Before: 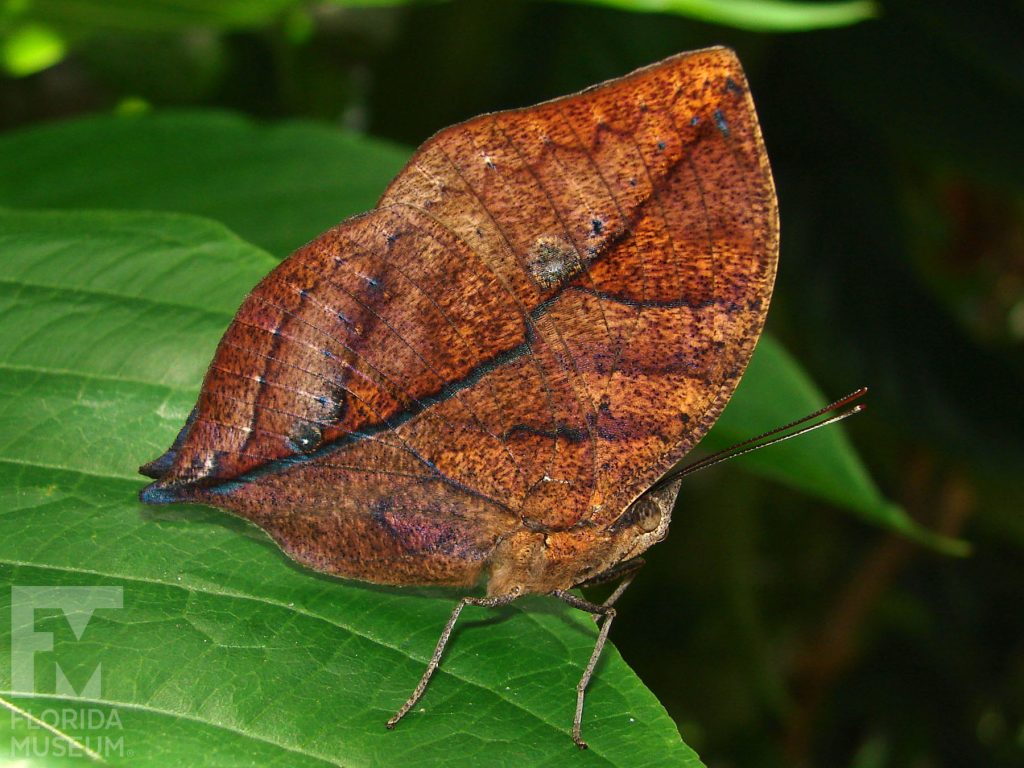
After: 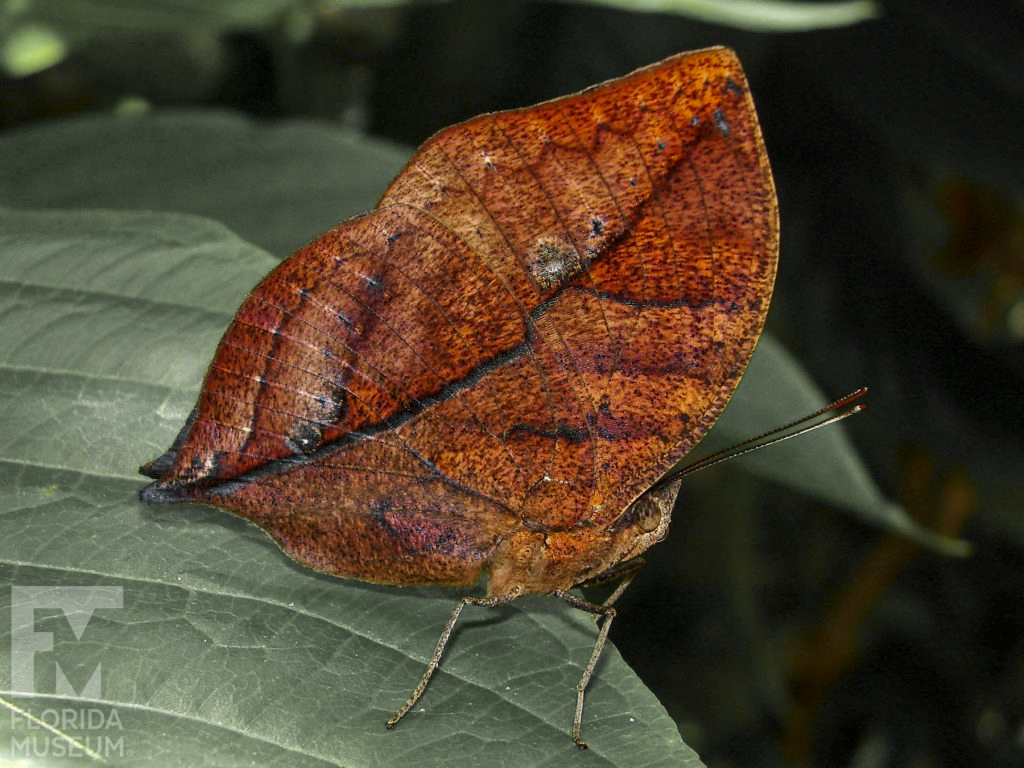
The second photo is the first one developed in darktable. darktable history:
local contrast: on, module defaults
color zones: curves: ch0 [(0.004, 0.388) (0.125, 0.392) (0.25, 0.404) (0.375, 0.5) (0.5, 0.5) (0.625, 0.5) (0.75, 0.5) (0.875, 0.5)]; ch1 [(0, 0.5) (0.125, 0.5) (0.25, 0.5) (0.375, 0.124) (0.524, 0.124) (0.645, 0.128) (0.789, 0.132) (0.914, 0.096) (0.998, 0.068)]
